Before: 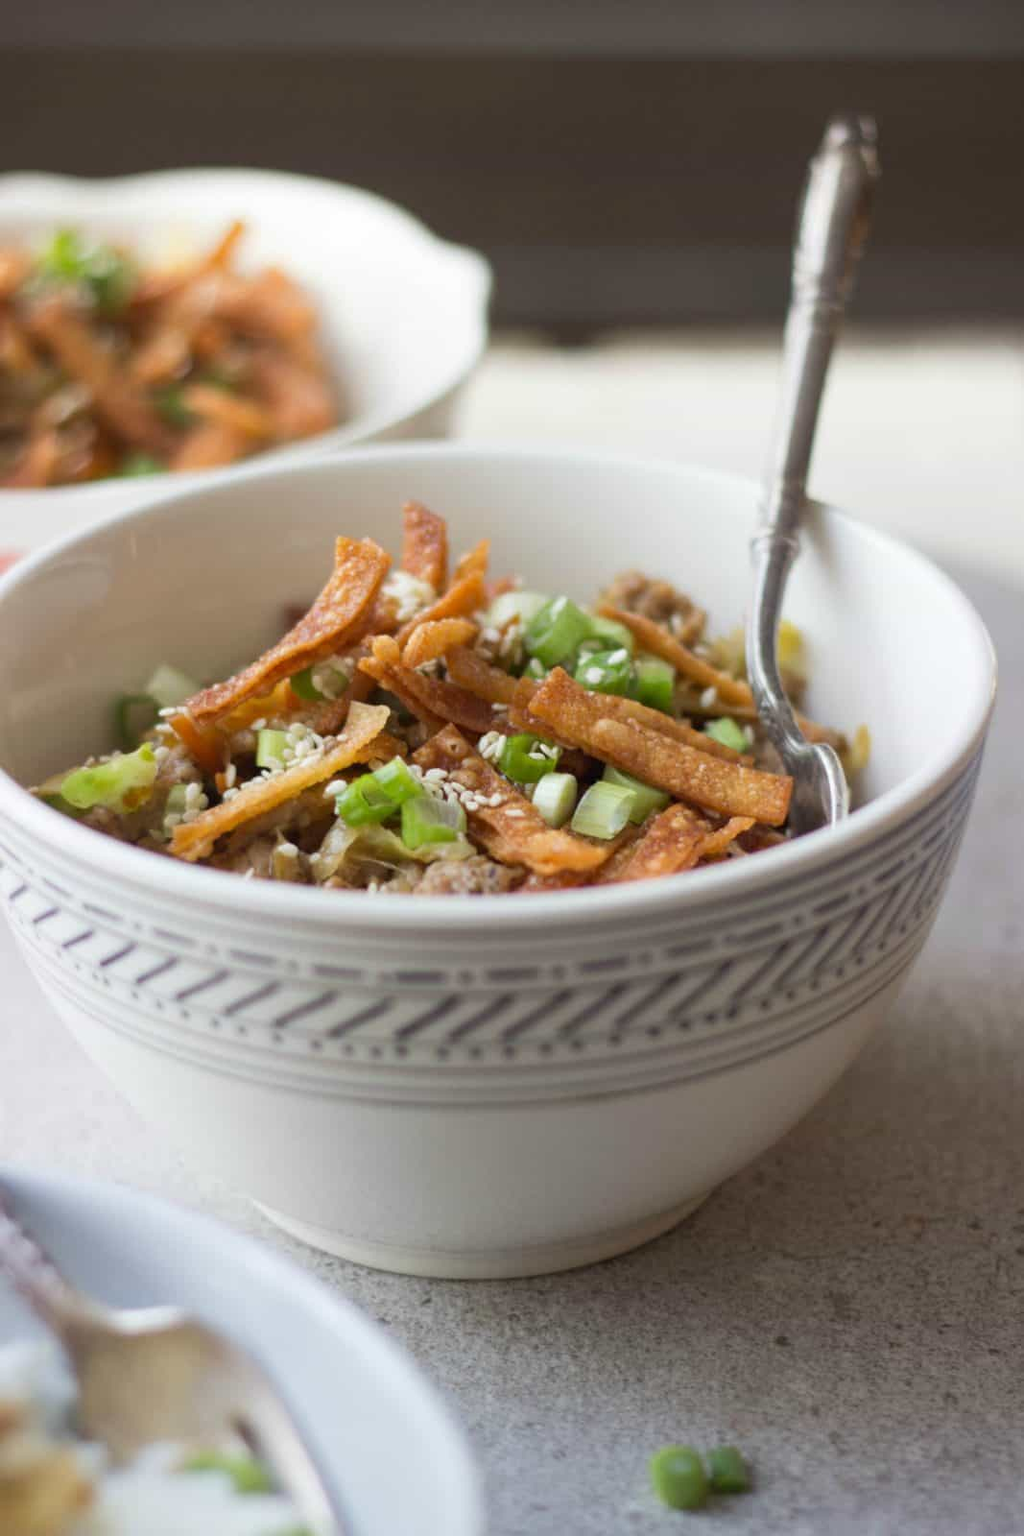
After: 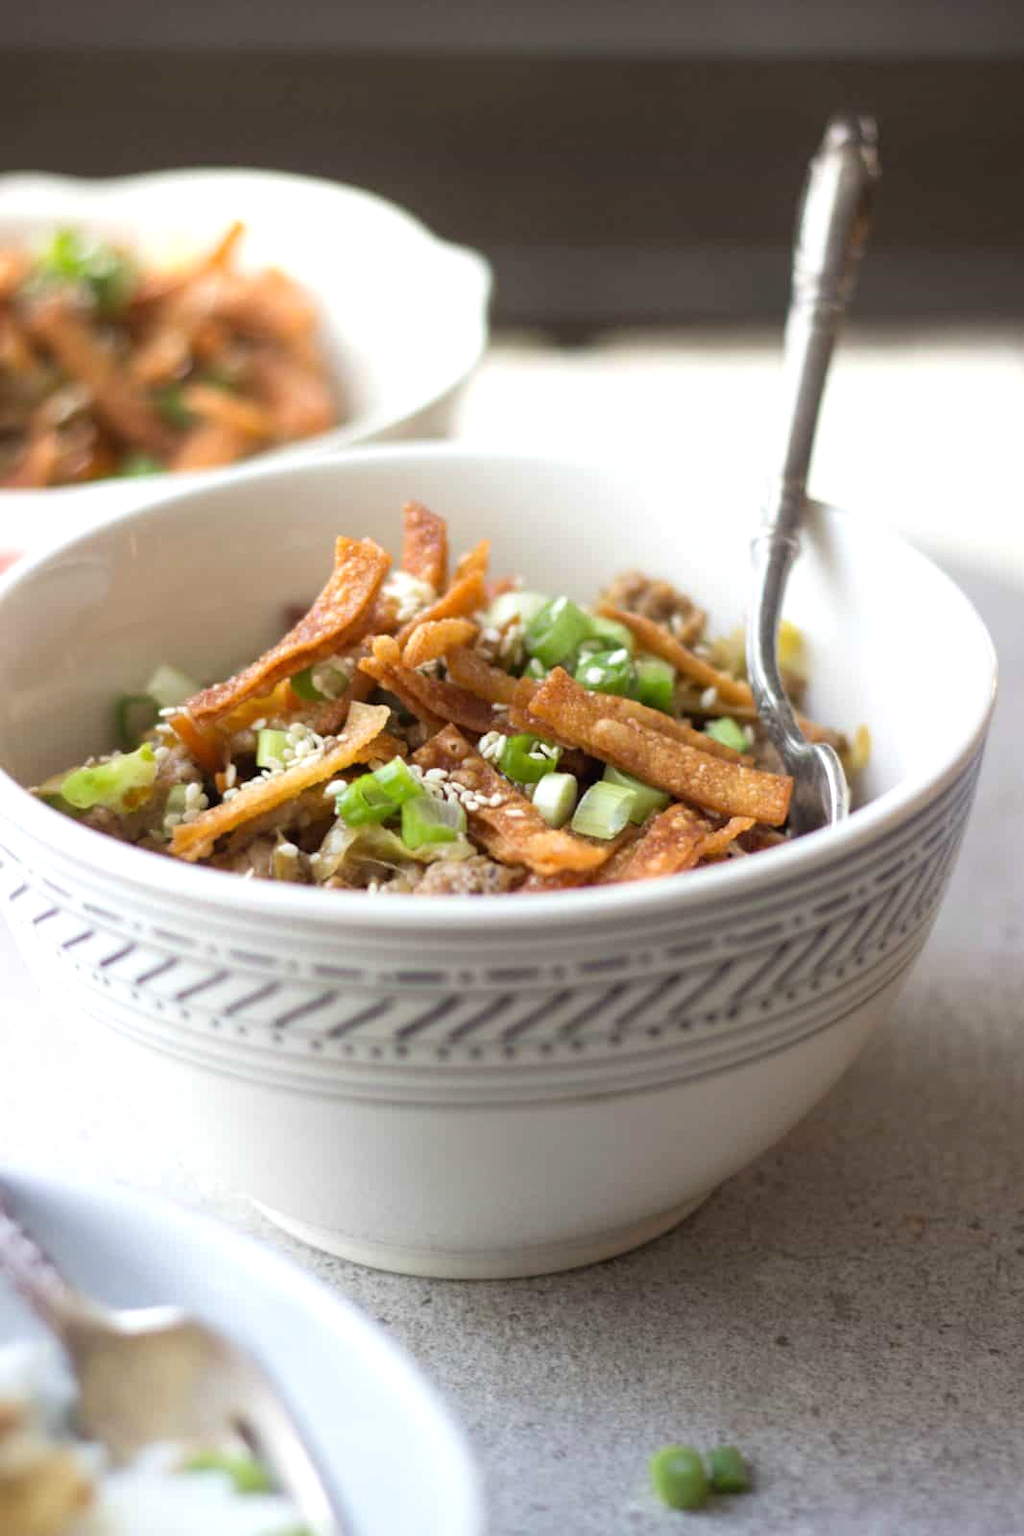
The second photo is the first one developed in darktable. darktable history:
tone equalizer: -8 EV -0.415 EV, -7 EV -0.386 EV, -6 EV -0.327 EV, -5 EV -0.254 EV, -3 EV 0.242 EV, -2 EV 0.304 EV, -1 EV 0.414 EV, +0 EV 0.409 EV, mask exposure compensation -0.501 EV
